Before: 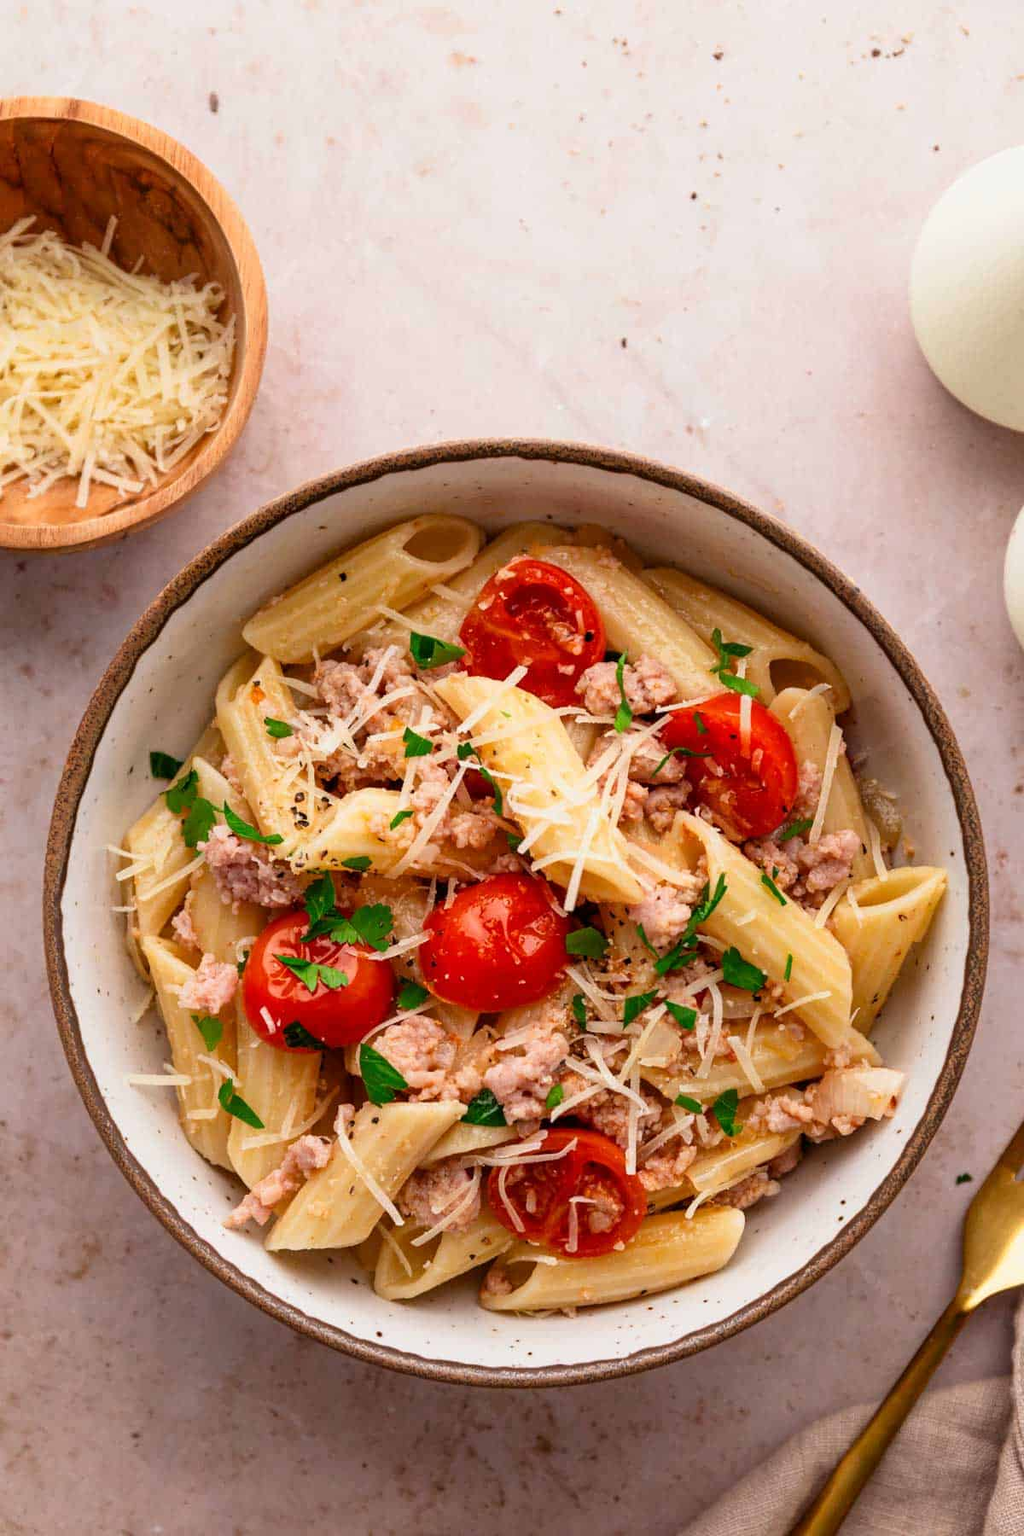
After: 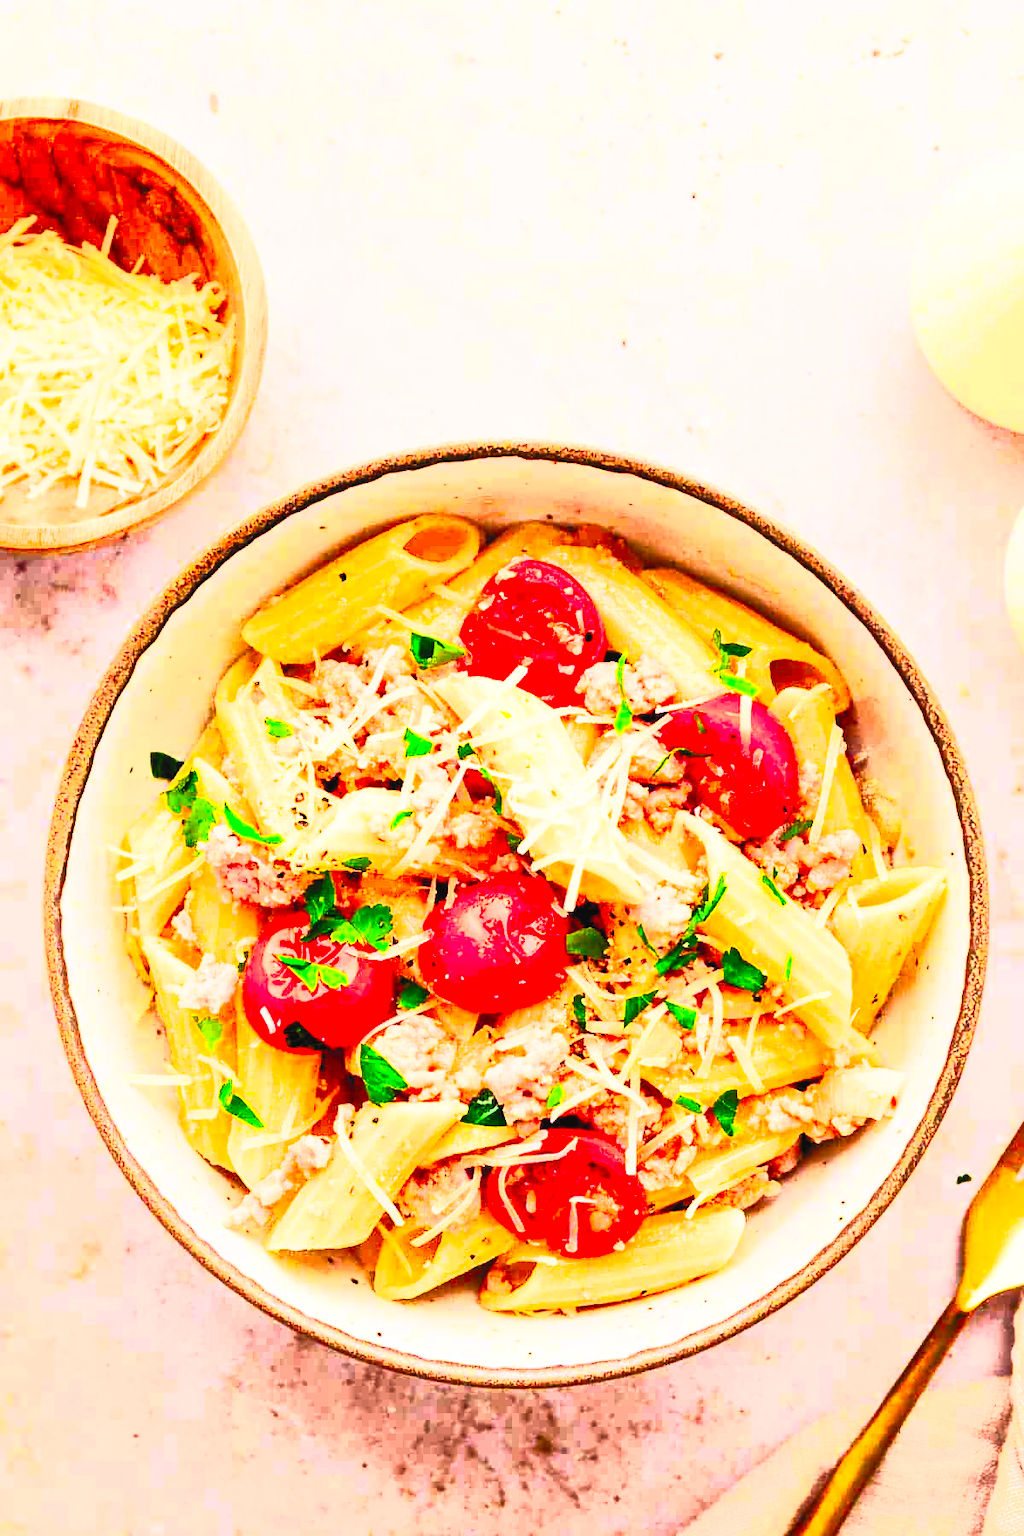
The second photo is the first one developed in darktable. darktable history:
contrast brightness saturation: contrast 0.994, brightness 0.981, saturation 0.99
local contrast: mode bilateral grid, contrast 19, coarseness 49, detail 119%, midtone range 0.2
exposure: black level correction 0, exposure 1.097 EV, compensate highlight preservation false
filmic rgb: black relative exposure -5.12 EV, white relative exposure 3.99 EV, hardness 2.88, contrast 1.299, color science v6 (2022), iterations of high-quality reconstruction 0
